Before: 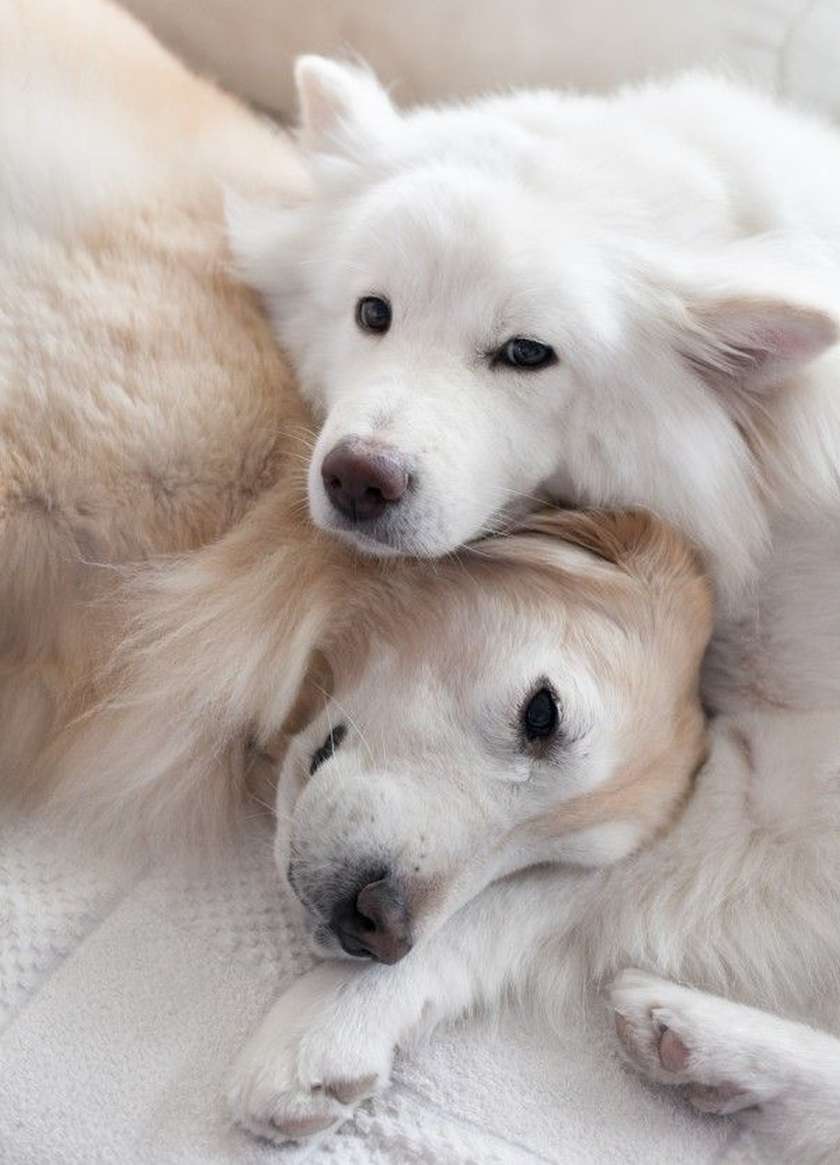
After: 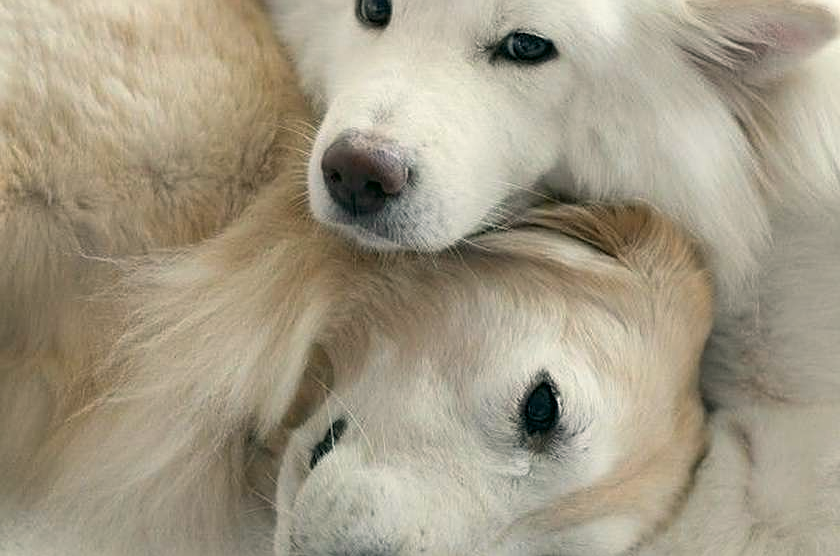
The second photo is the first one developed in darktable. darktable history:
crop and rotate: top 26.303%, bottom 25.898%
color correction: highlights a* -0.434, highlights b* 9.5, shadows a* -8.92, shadows b* 0.798
sharpen: on, module defaults
